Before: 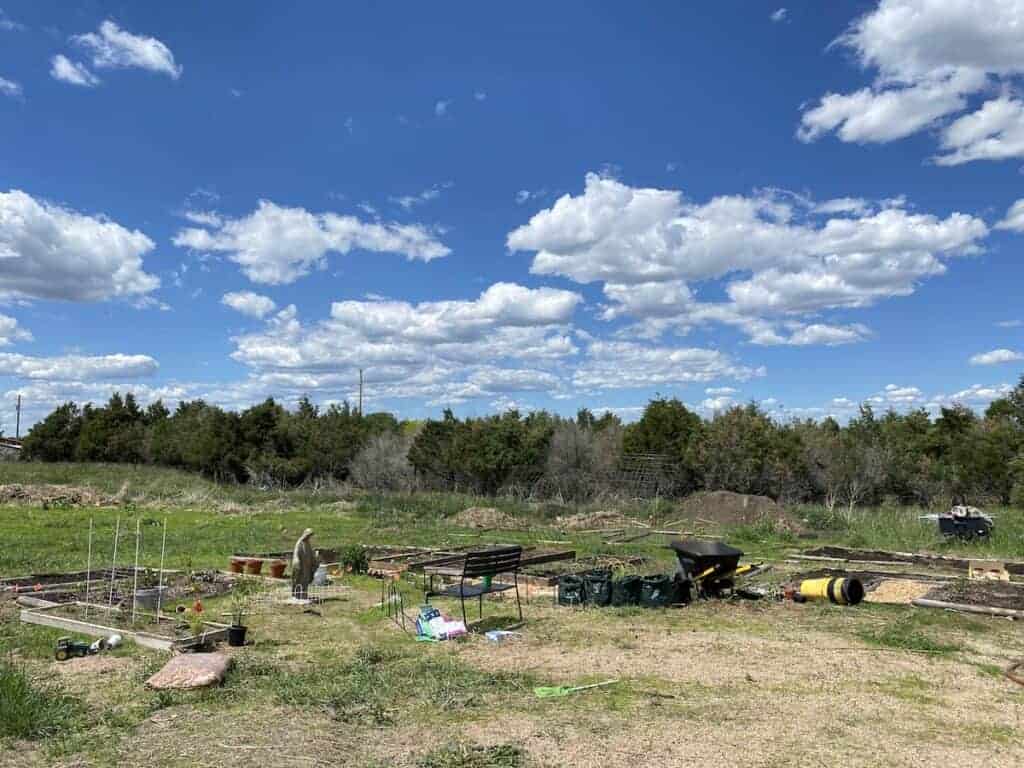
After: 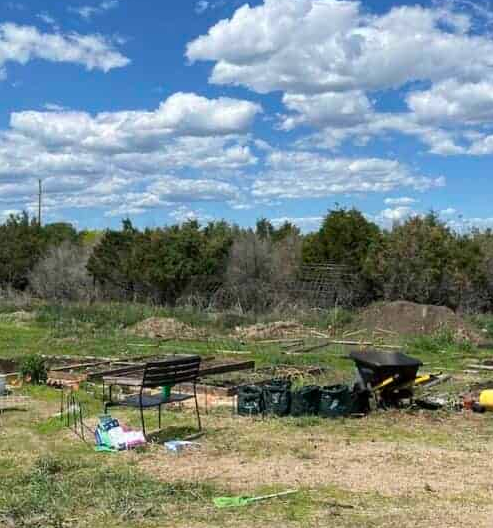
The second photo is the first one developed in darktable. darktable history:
crop: left 31.376%, top 24.786%, right 20.423%, bottom 6.373%
